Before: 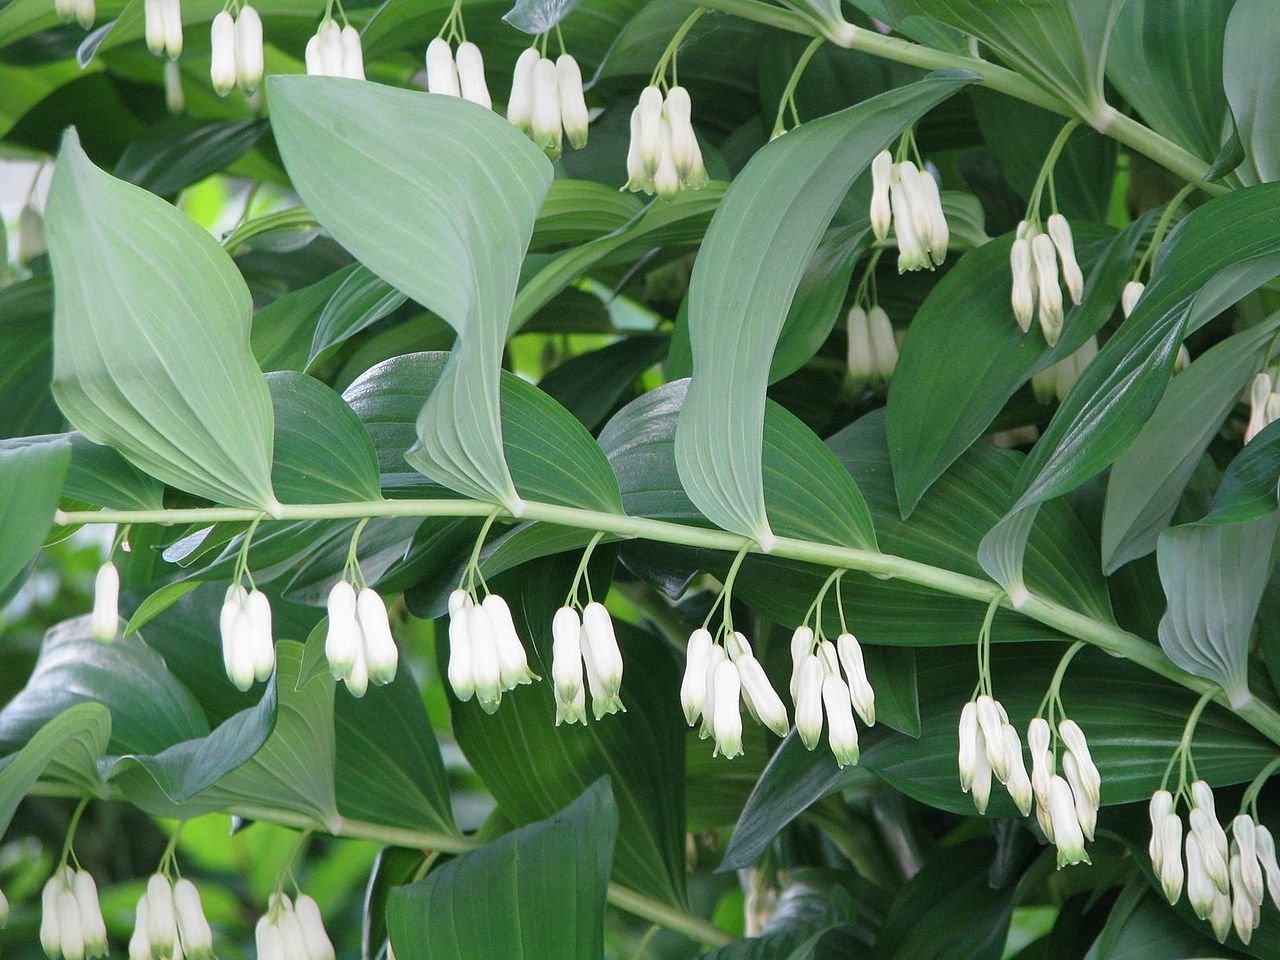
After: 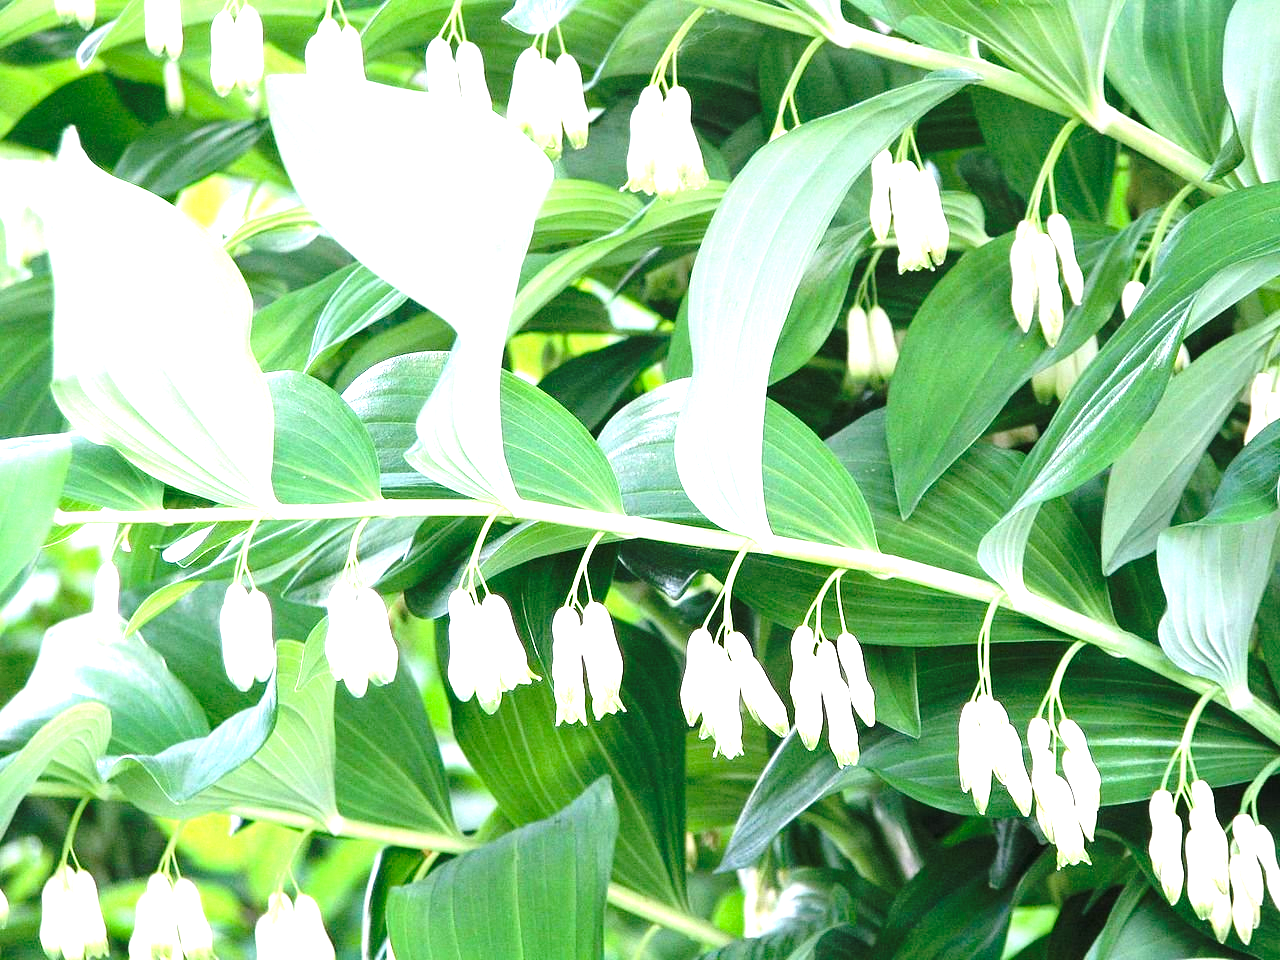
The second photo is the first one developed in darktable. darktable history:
exposure: exposure 2 EV, compensate highlight preservation false
base curve: curves: ch0 [(0, 0) (0.073, 0.04) (0.157, 0.139) (0.492, 0.492) (0.758, 0.758) (1, 1)], preserve colors none
